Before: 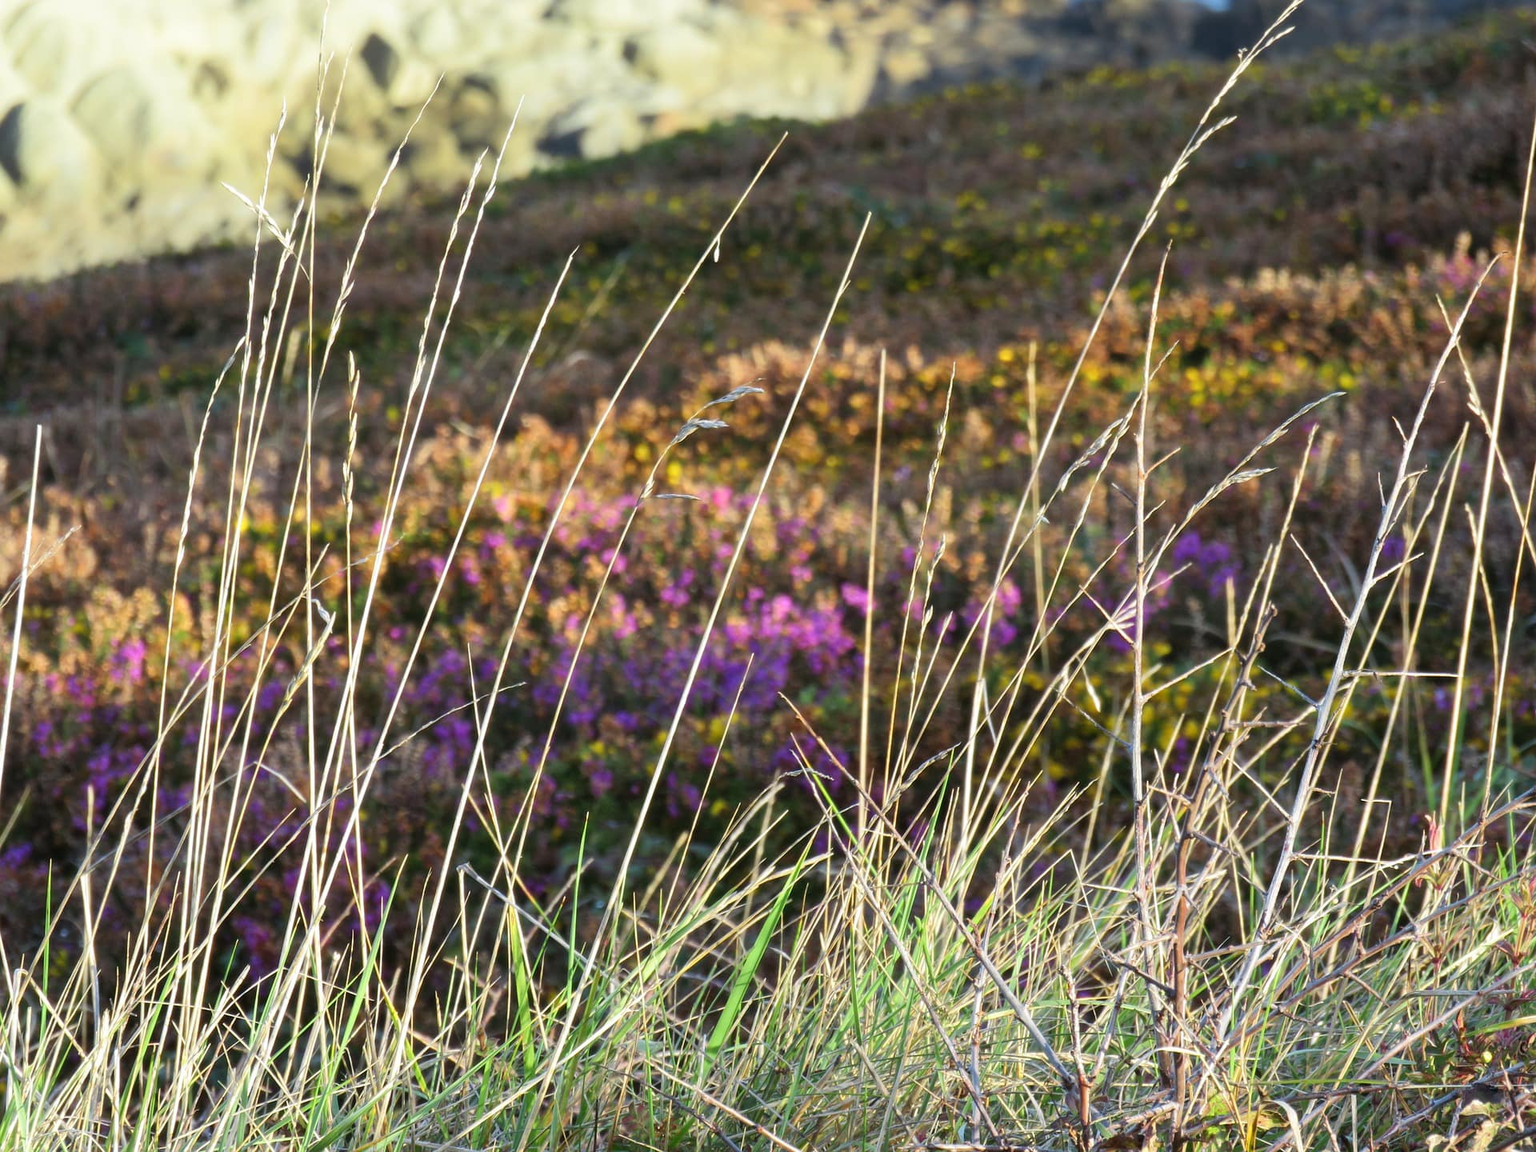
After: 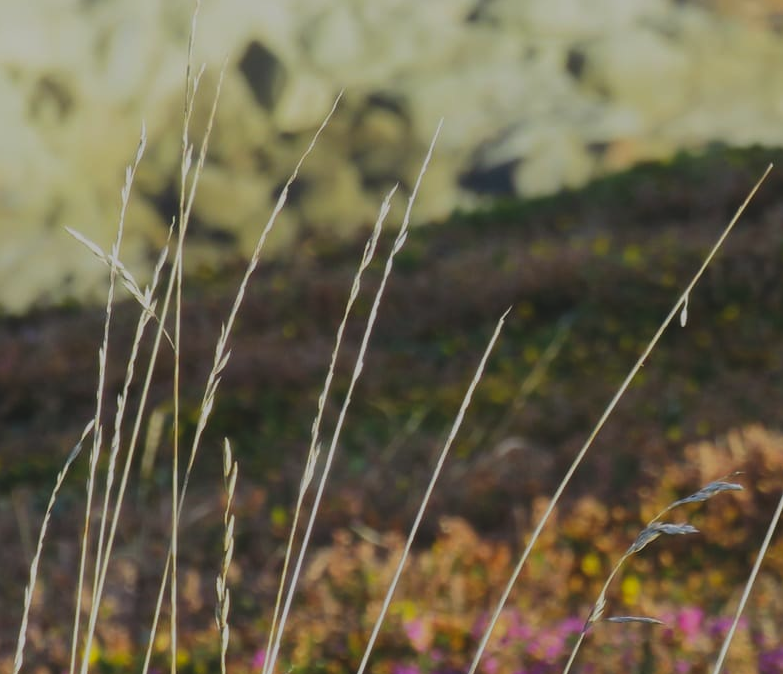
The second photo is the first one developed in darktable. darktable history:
exposure: black level correction -0.018, exposure -1.031 EV, compensate exposure bias true, compensate highlight preservation false
crop and rotate: left 11.052%, top 0.109%, right 48.164%, bottom 53.032%
contrast brightness saturation: contrast 0.035, saturation 0.16
